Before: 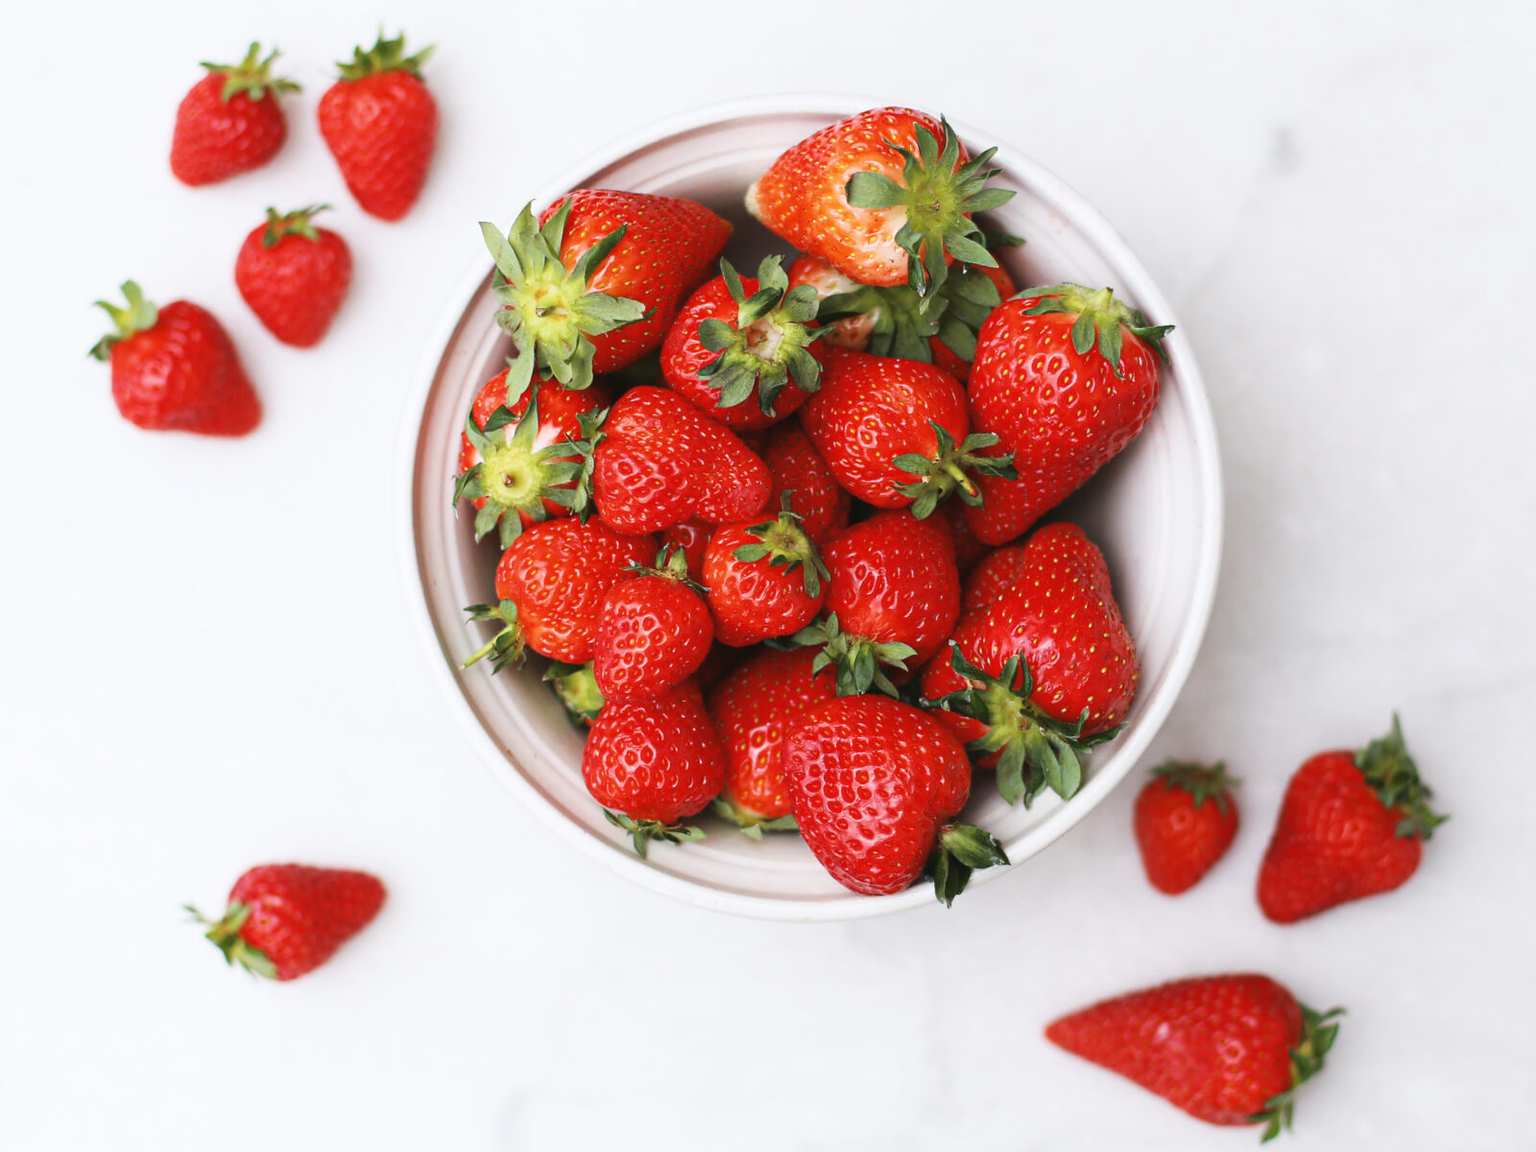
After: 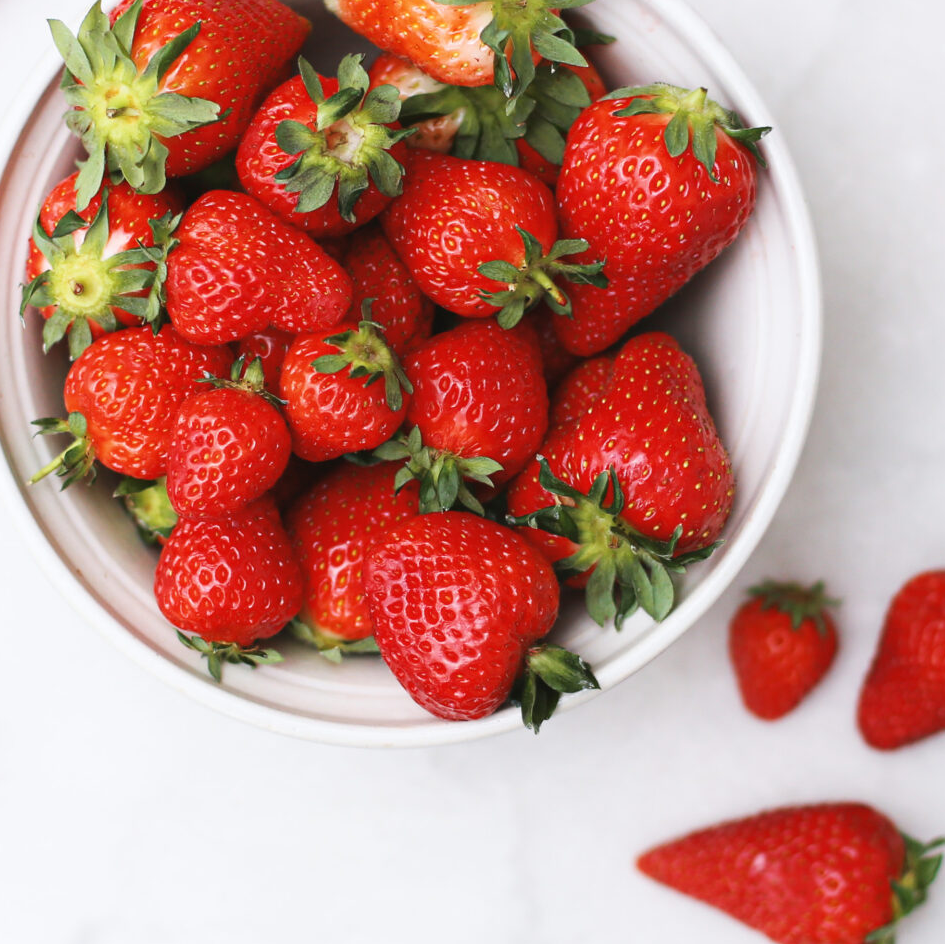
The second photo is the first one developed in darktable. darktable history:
crop and rotate: left 28.256%, top 17.734%, right 12.656%, bottom 3.573%
tone equalizer: on, module defaults
